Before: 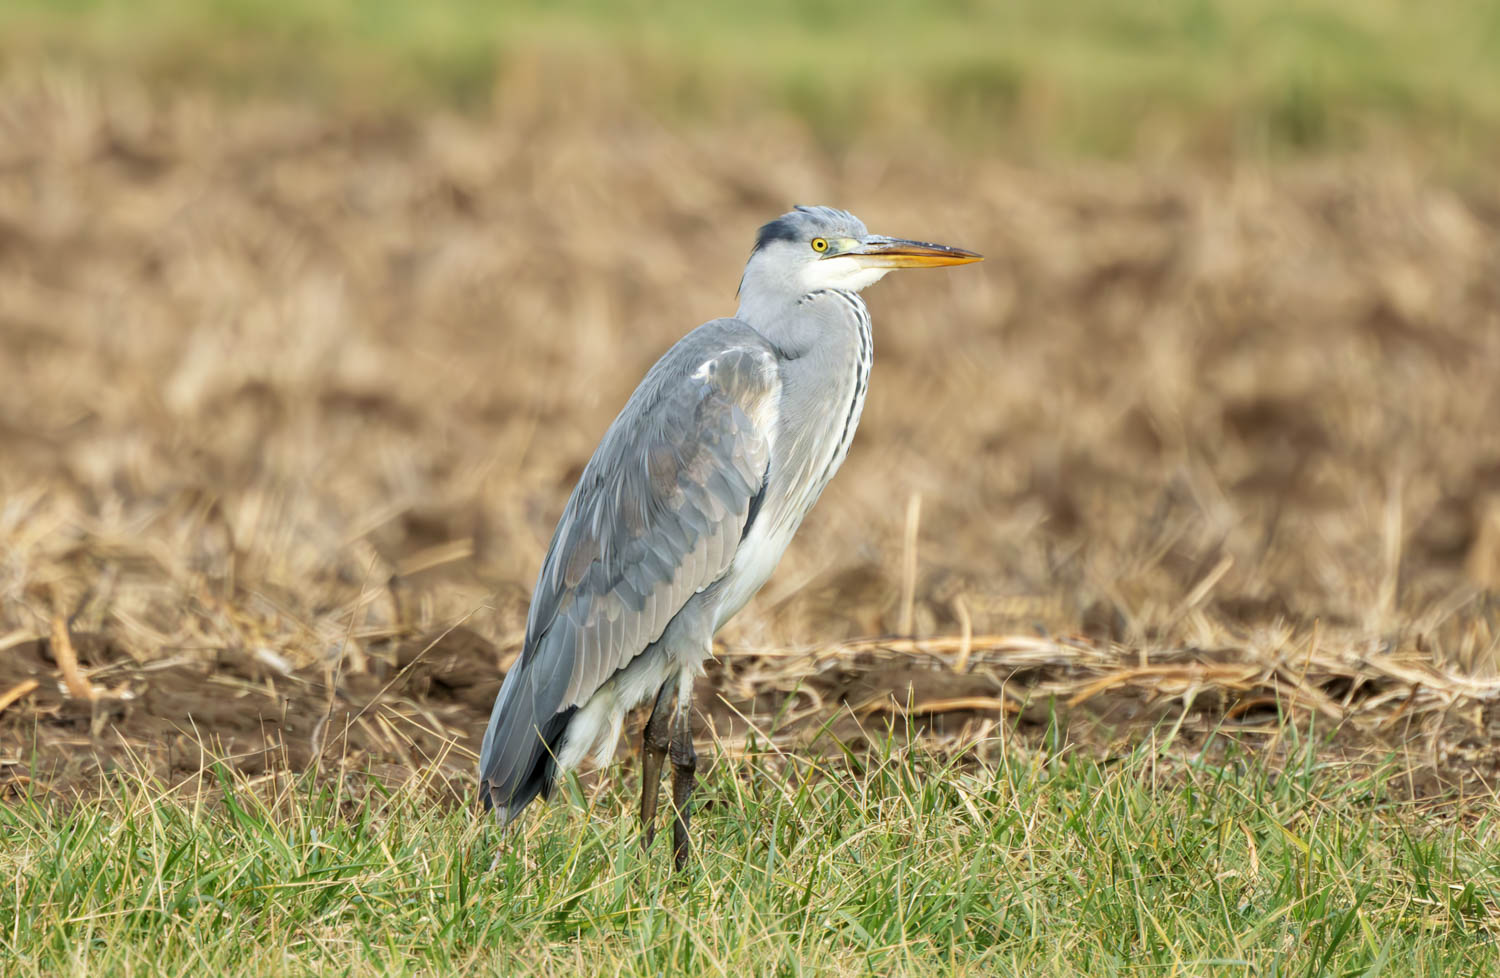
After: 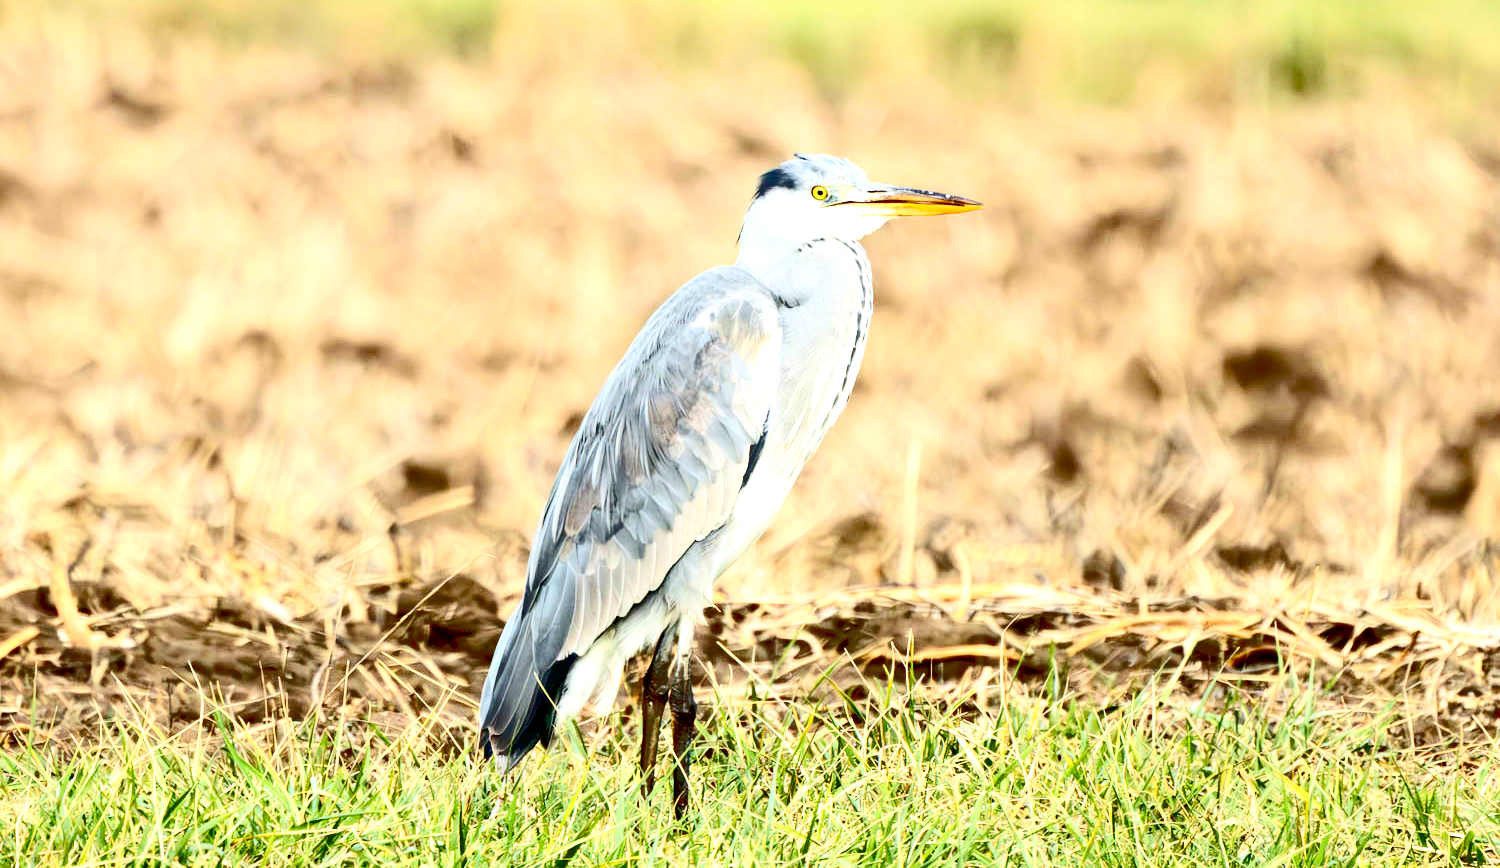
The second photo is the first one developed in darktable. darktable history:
contrast brightness saturation: contrast 0.284
crop and rotate: top 5.449%, bottom 5.796%
exposure: black level correction 0.034, exposure 0.909 EV, compensate highlight preservation false
tone curve: curves: ch0 [(0, 0) (0.003, 0.161) (0.011, 0.161) (0.025, 0.161) (0.044, 0.161) (0.069, 0.161) (0.1, 0.161) (0.136, 0.163) (0.177, 0.179) (0.224, 0.207) (0.277, 0.243) (0.335, 0.292) (0.399, 0.361) (0.468, 0.452) (0.543, 0.547) (0.623, 0.638) (0.709, 0.731) (0.801, 0.826) (0.898, 0.911) (1, 1)], color space Lab, independent channels, preserve colors none
